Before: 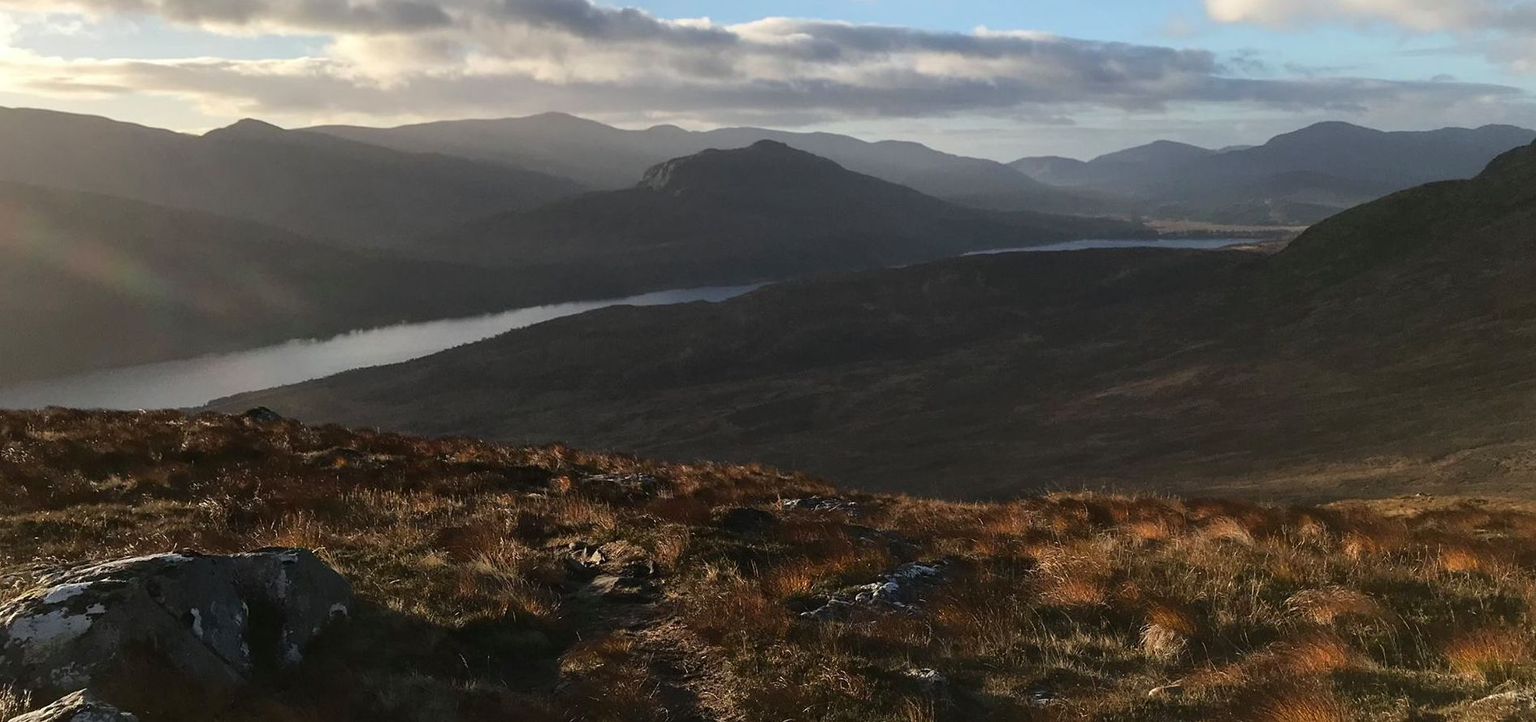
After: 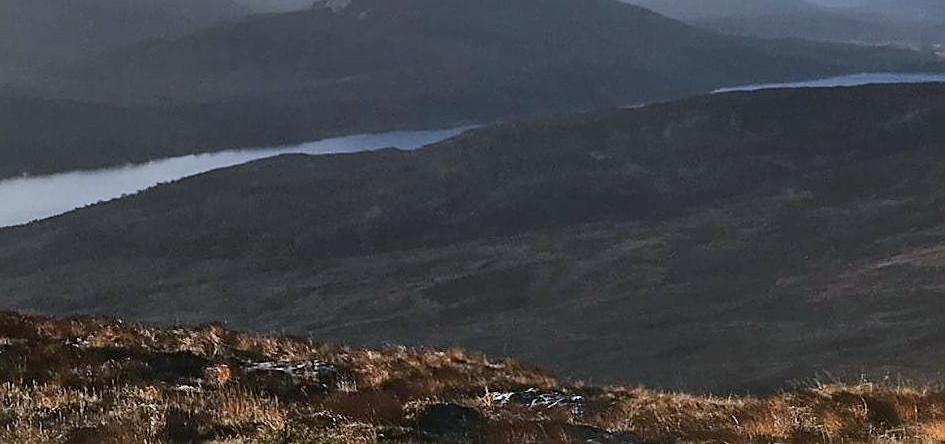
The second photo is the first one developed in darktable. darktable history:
crop: left 25%, top 25%, right 25%, bottom 25%
shadows and highlights: low approximation 0.01, soften with gaussian
white balance: red 0.926, green 1.003, blue 1.133
sharpen: on, module defaults
